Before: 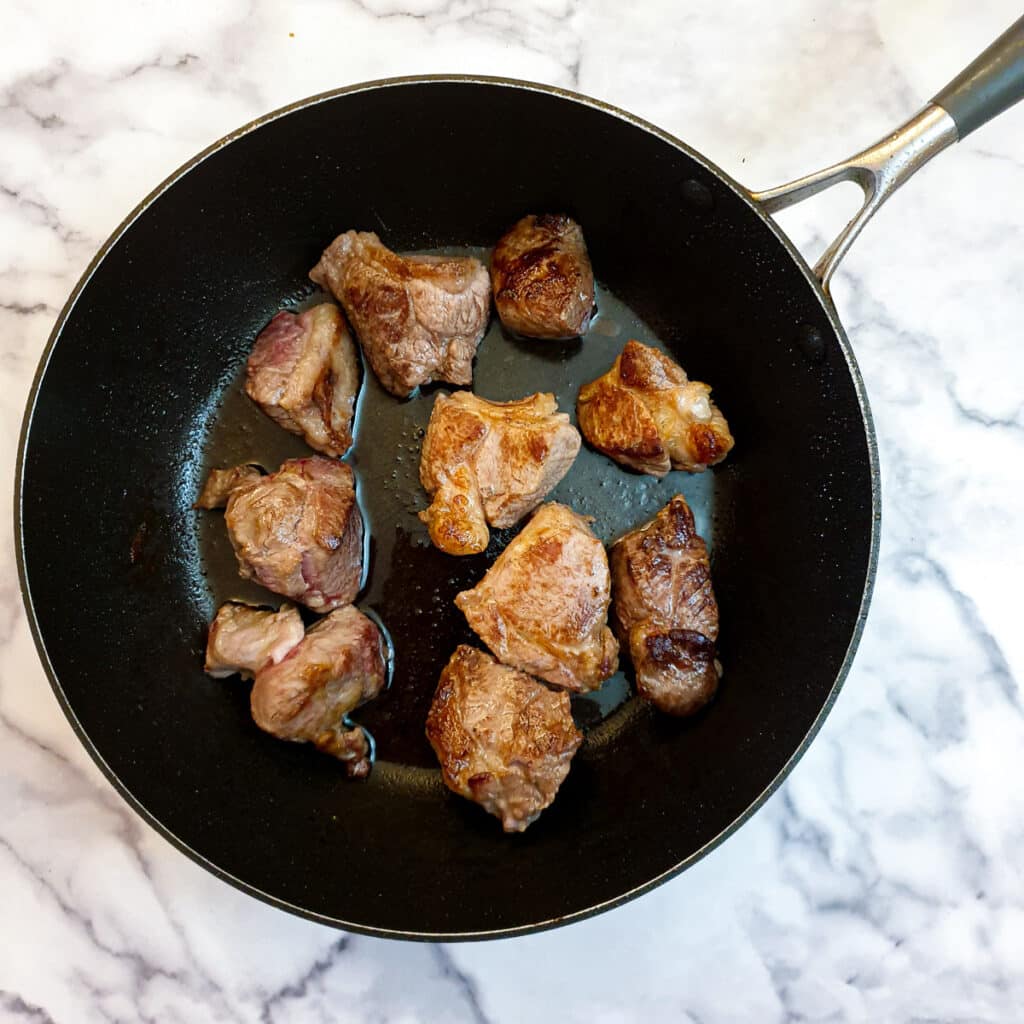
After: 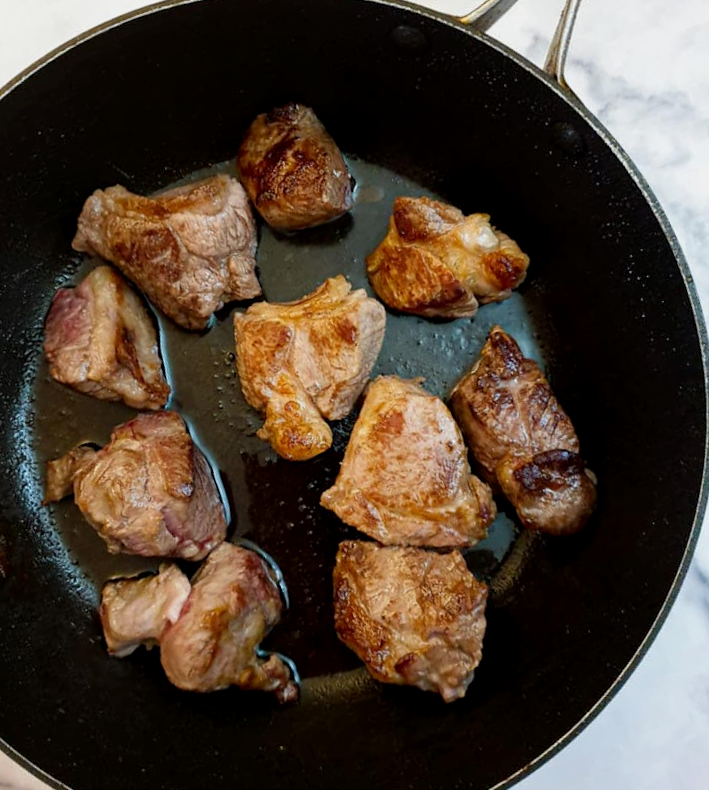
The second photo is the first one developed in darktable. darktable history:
crop and rotate: angle 19.99°, left 6.999%, right 4.251%, bottom 1.117%
exposure: black level correction 0.001, exposure -0.201 EV, compensate highlight preservation false
